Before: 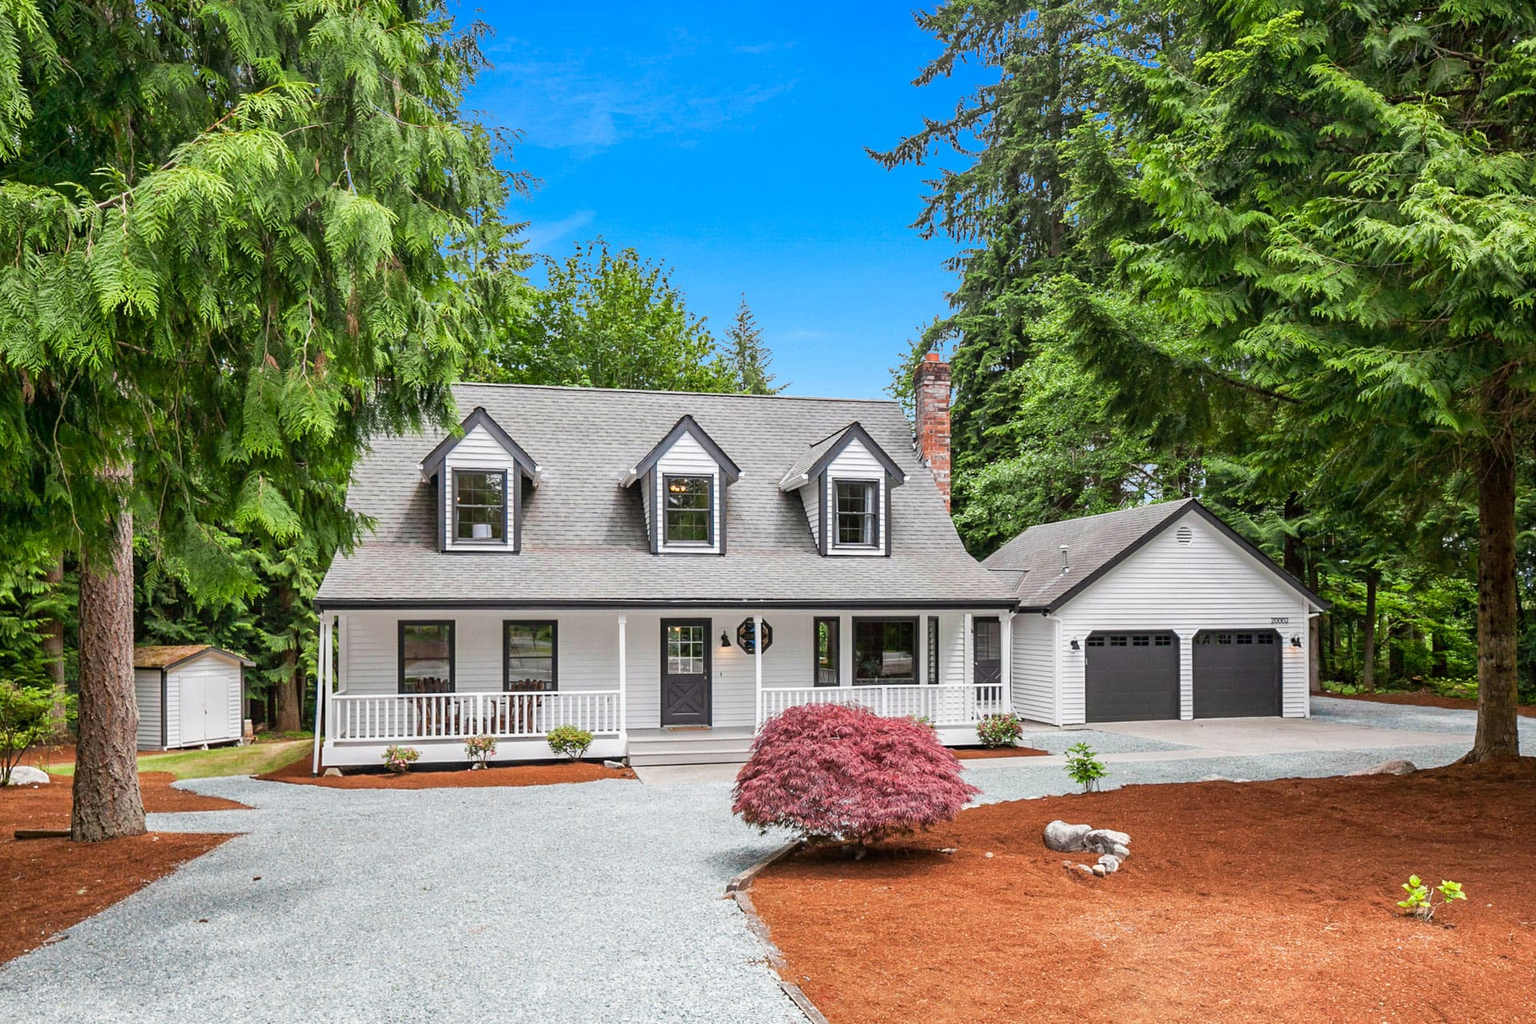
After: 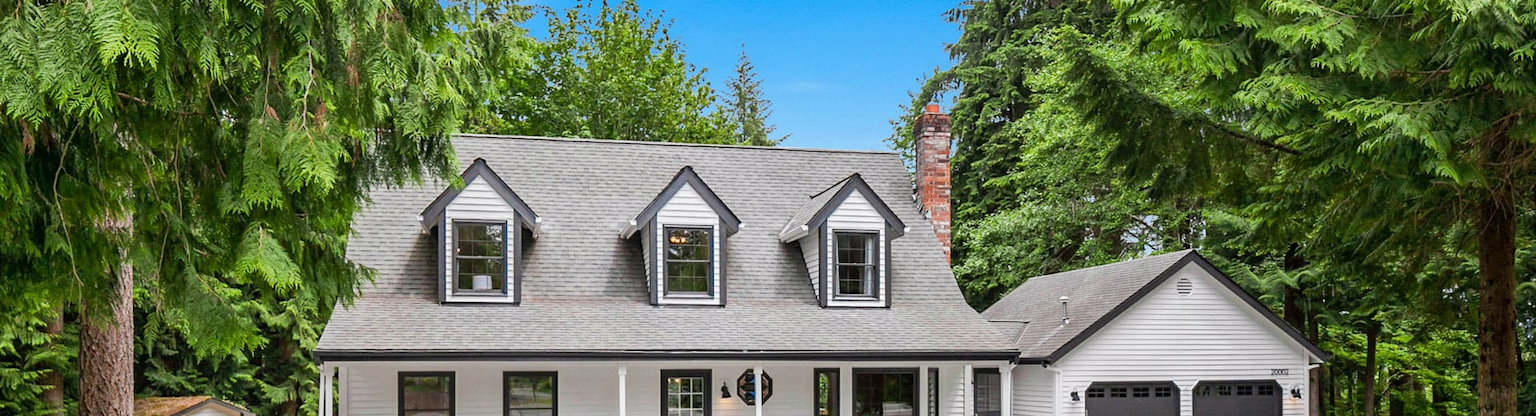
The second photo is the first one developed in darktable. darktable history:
crop and rotate: top 24.31%, bottom 34.911%
exposure: exposure -0.058 EV, compensate highlight preservation false
vignetting: fall-off start 98.95%, fall-off radius 98.72%, brightness -0.296, width/height ratio 1.424, unbound false
